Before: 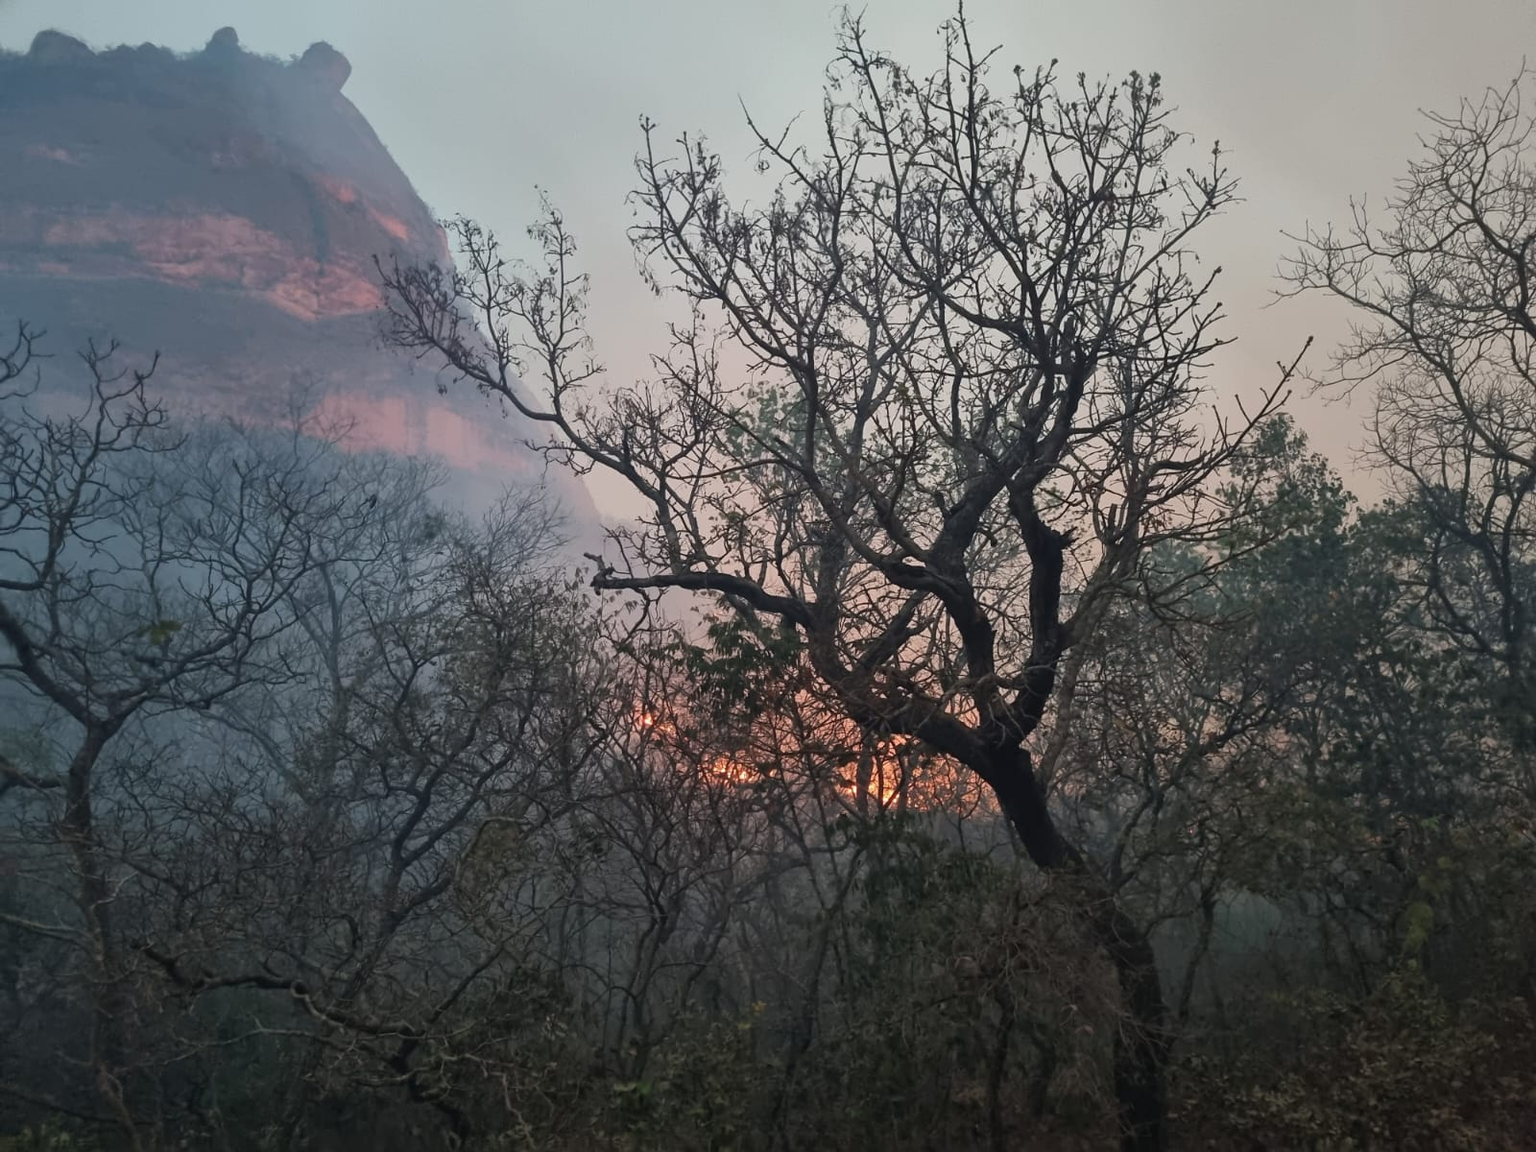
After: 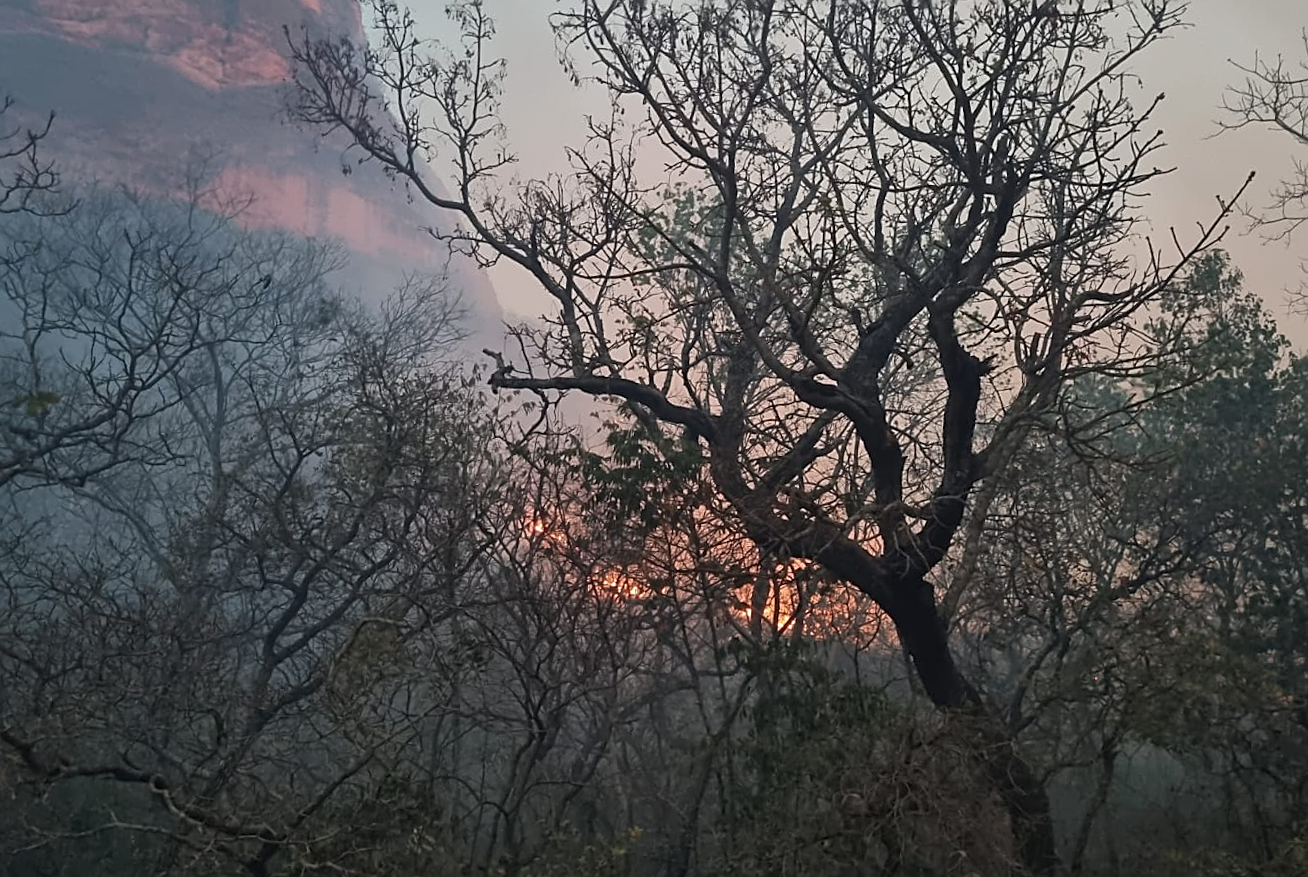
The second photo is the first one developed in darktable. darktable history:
crop and rotate: angle -3.6°, left 9.764%, top 20.403%, right 11.982%, bottom 12.011%
sharpen: on, module defaults
